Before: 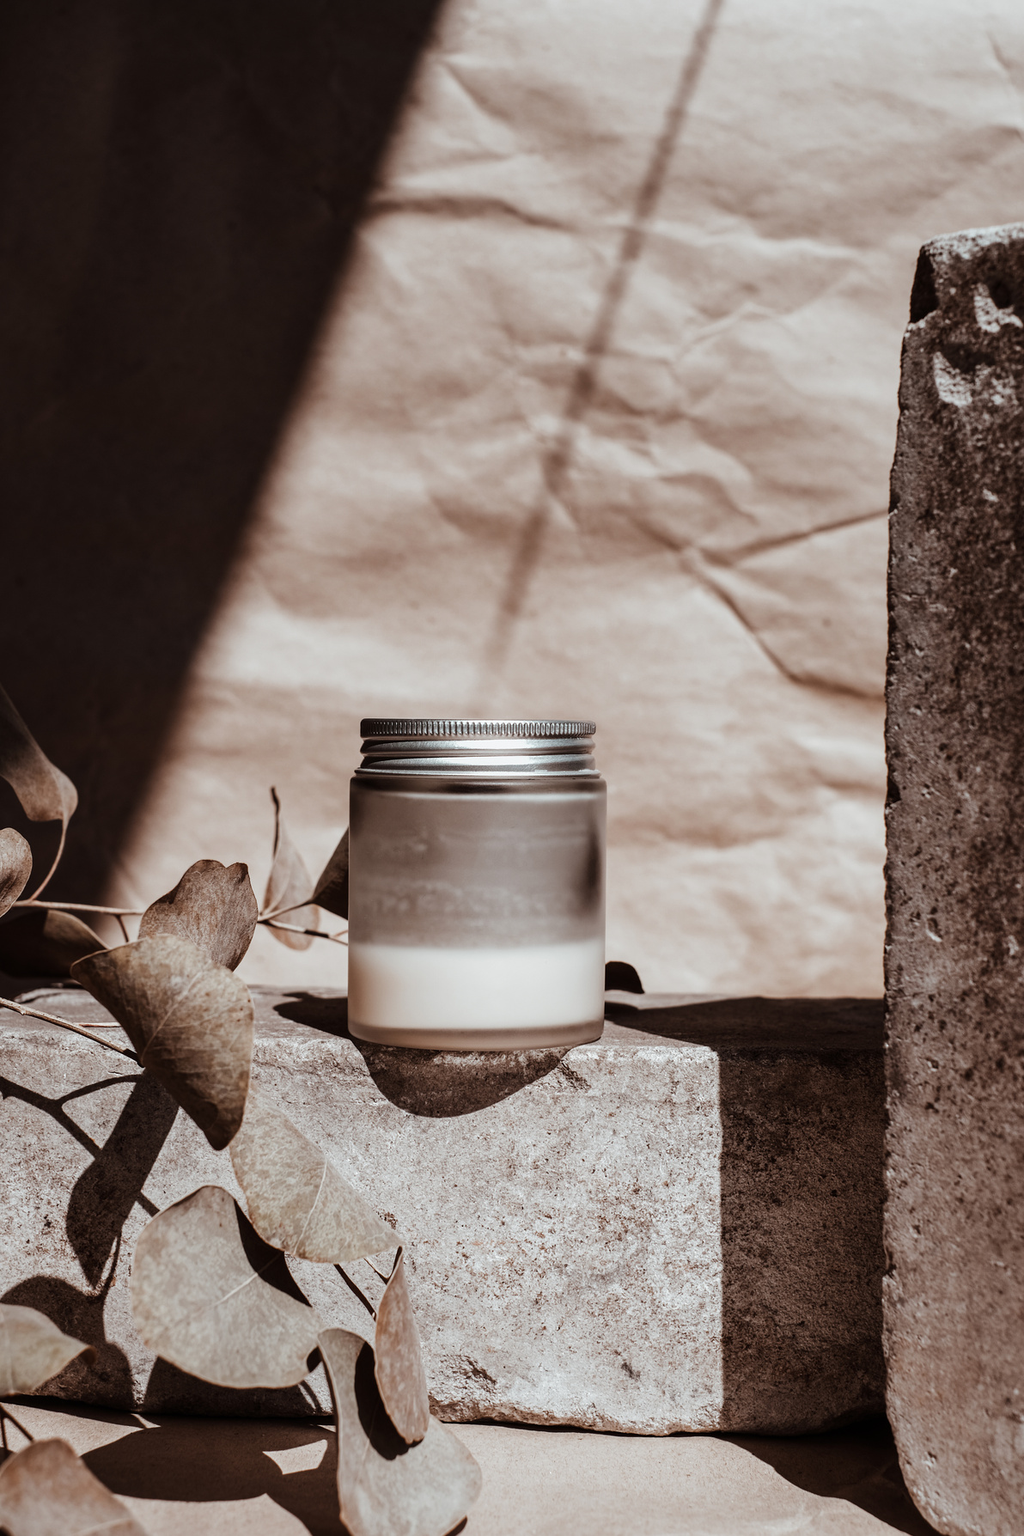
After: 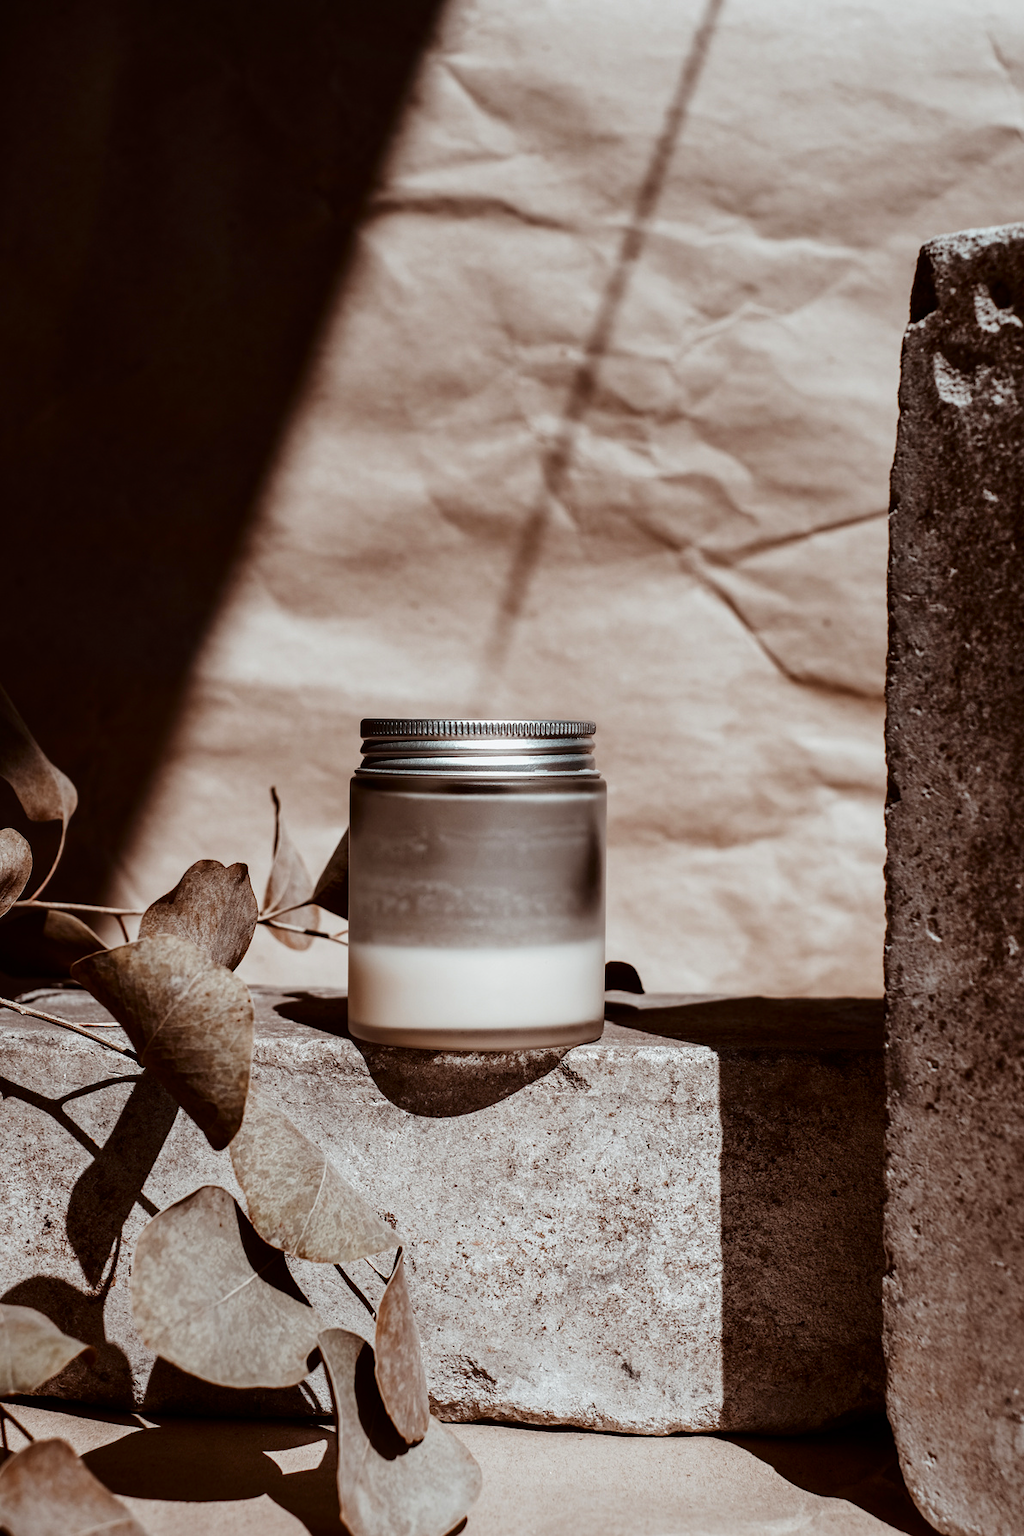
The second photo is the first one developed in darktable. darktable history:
contrast brightness saturation: contrast 0.117, brightness -0.119, saturation 0.198
